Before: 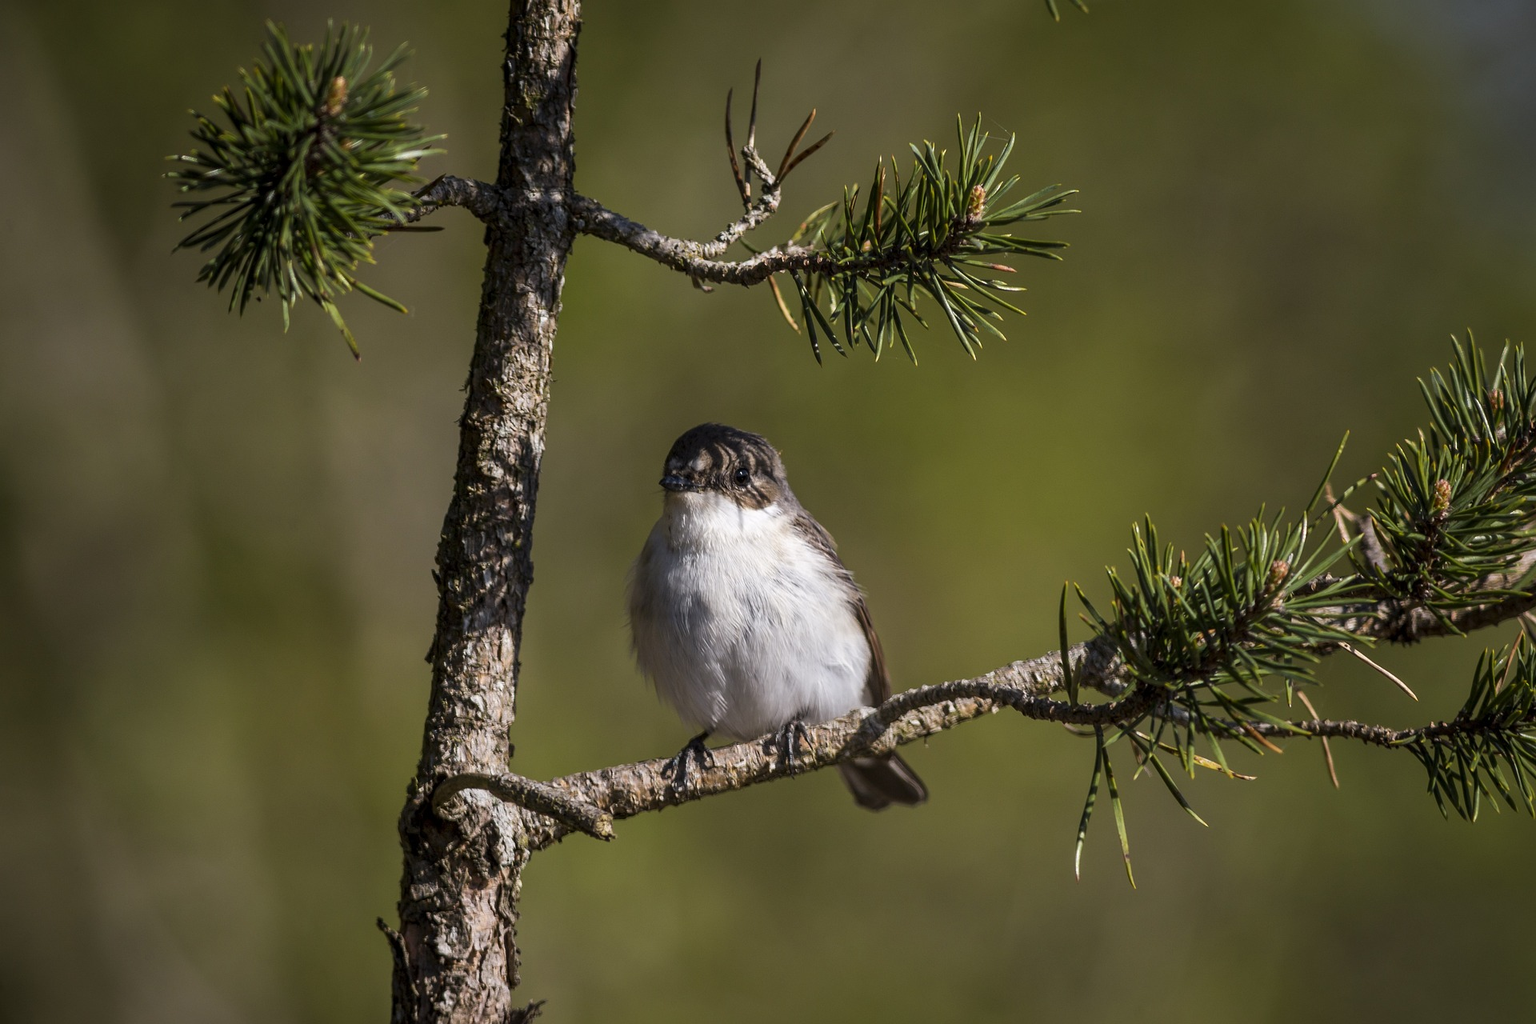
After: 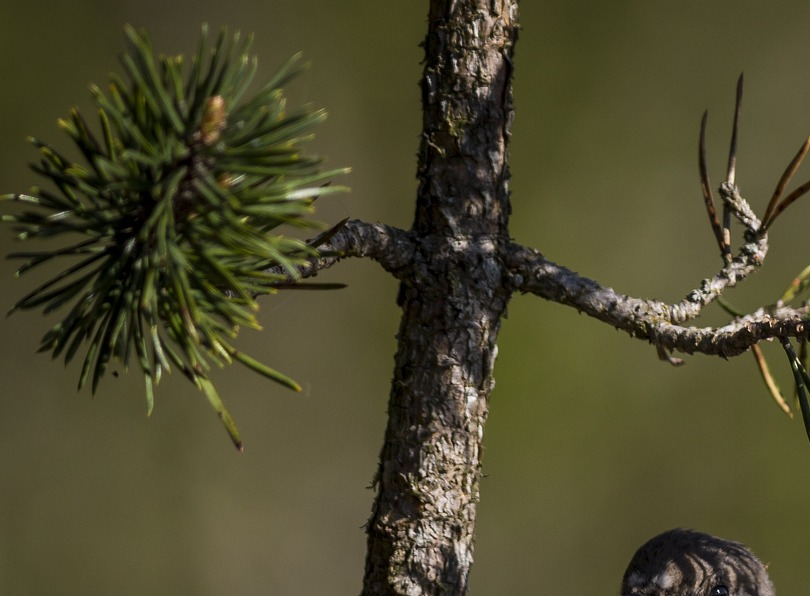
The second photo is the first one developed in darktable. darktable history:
crop and rotate: left 10.863%, top 0.074%, right 46.94%, bottom 53.347%
